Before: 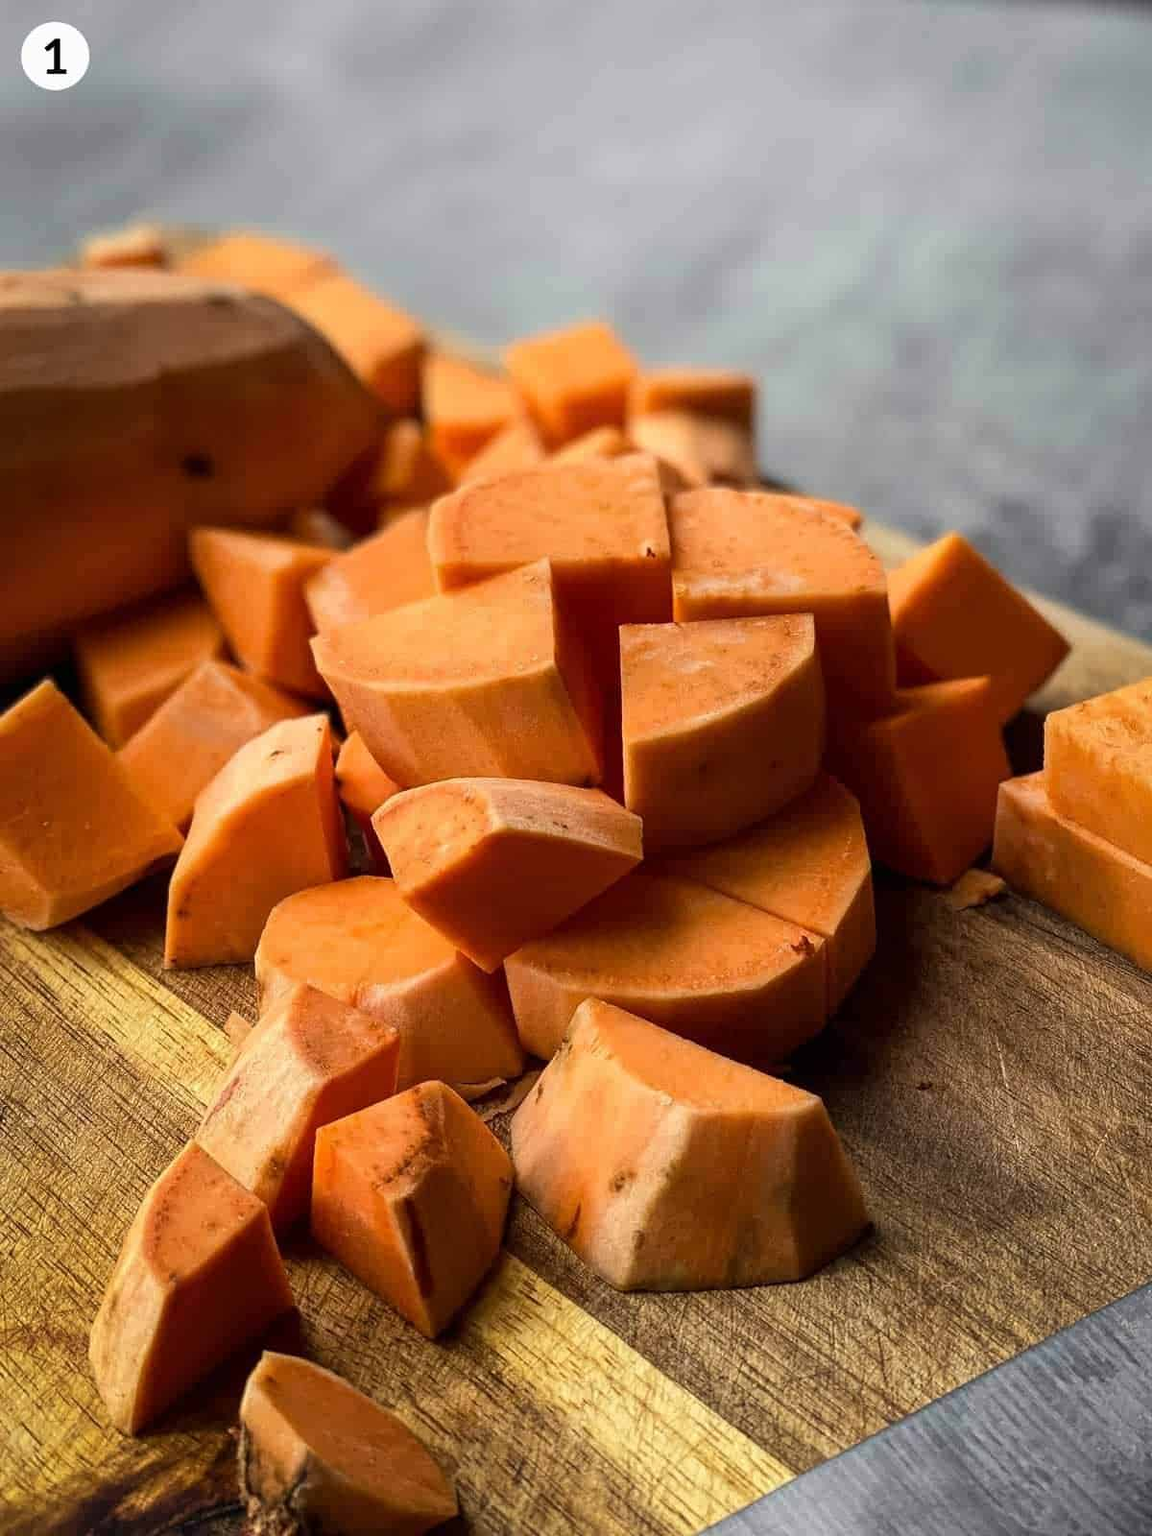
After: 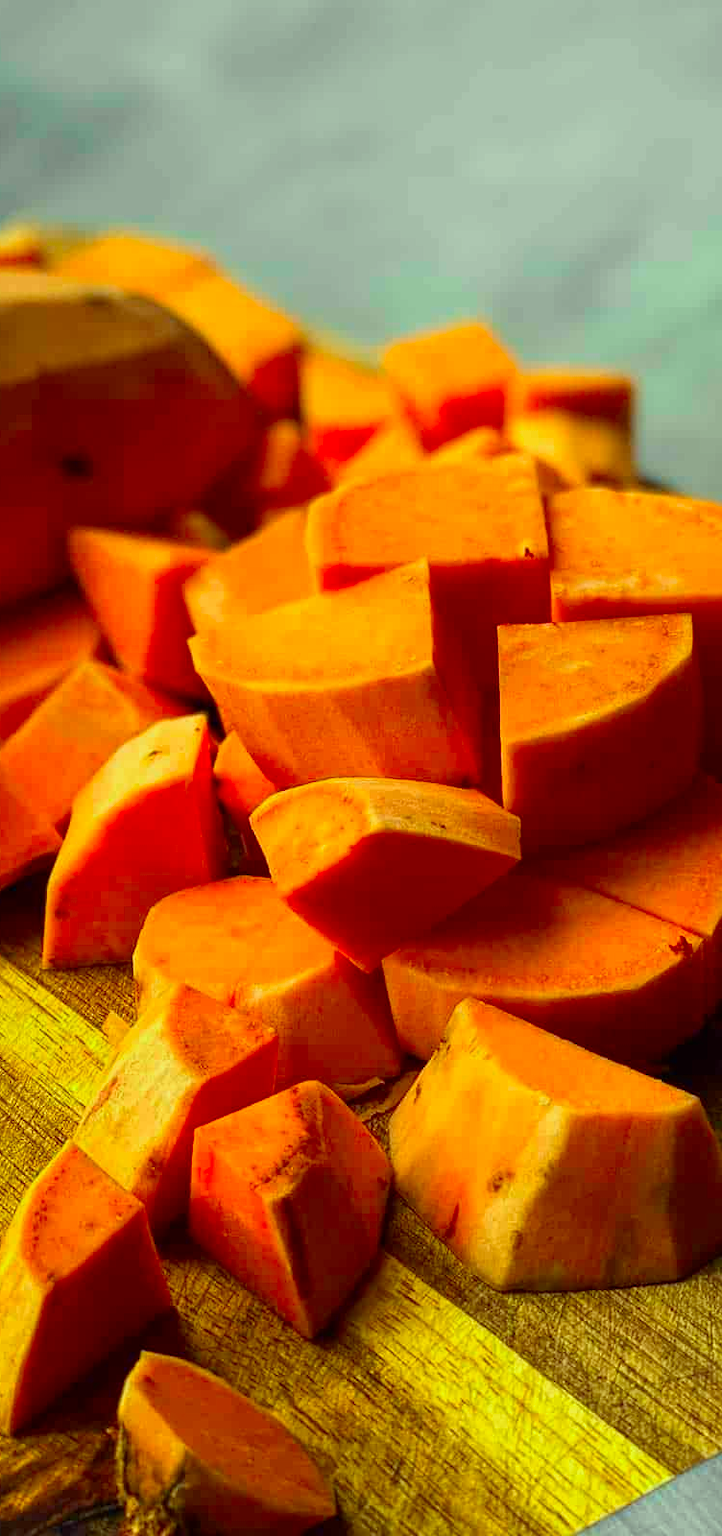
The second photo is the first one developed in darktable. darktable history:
crop: left 10.644%, right 26.528%
color correction: highlights a* -10.77, highlights b* 9.8, saturation 1.72
